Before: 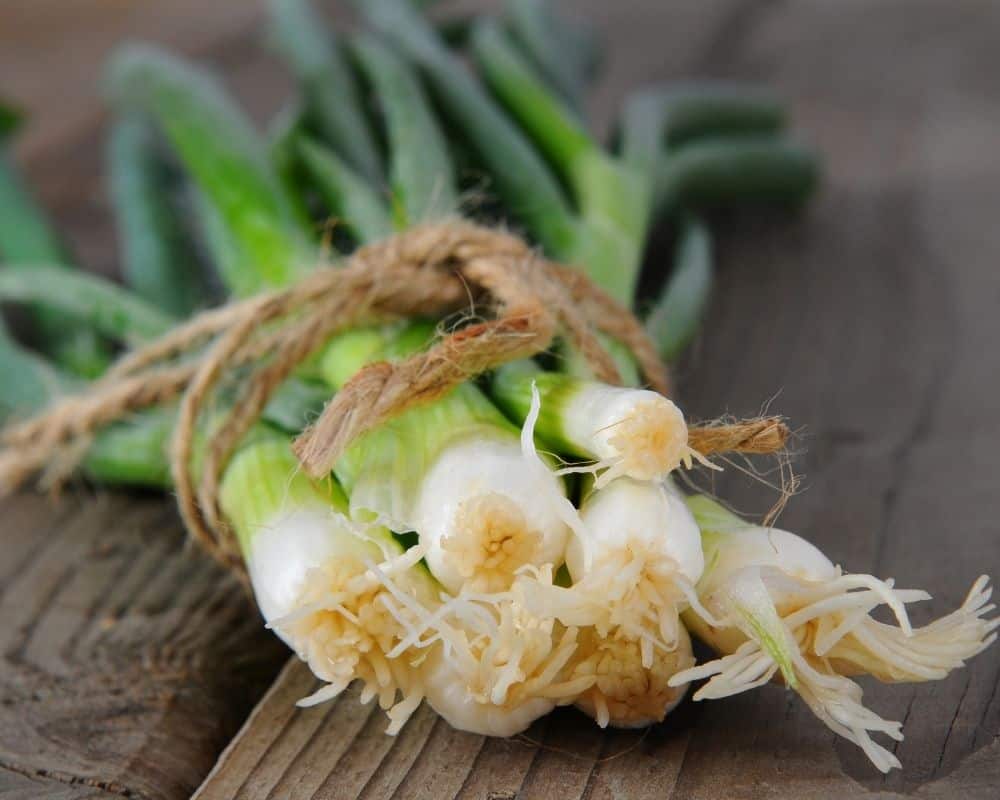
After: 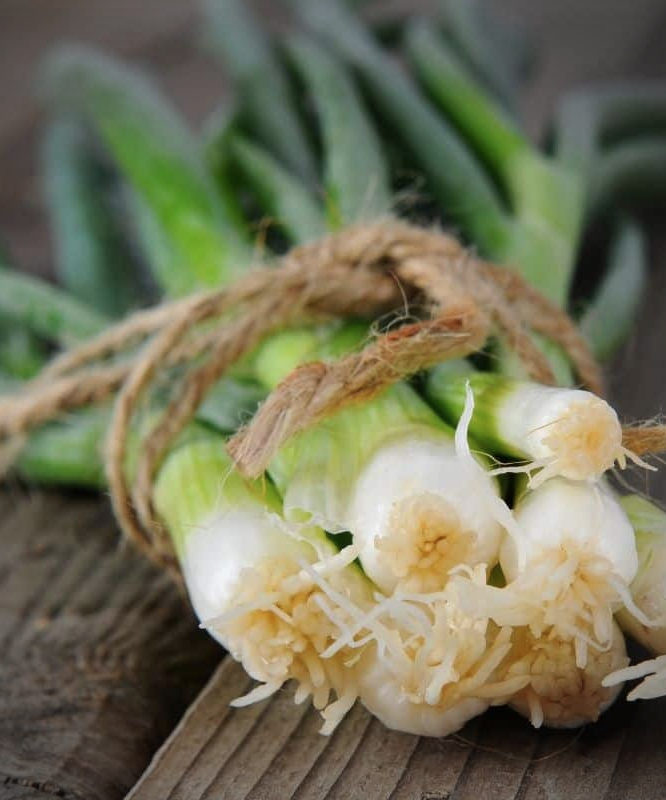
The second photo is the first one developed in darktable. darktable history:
vignetting: on, module defaults
contrast brightness saturation: saturation -0.1
crop and rotate: left 6.617%, right 26.717%
